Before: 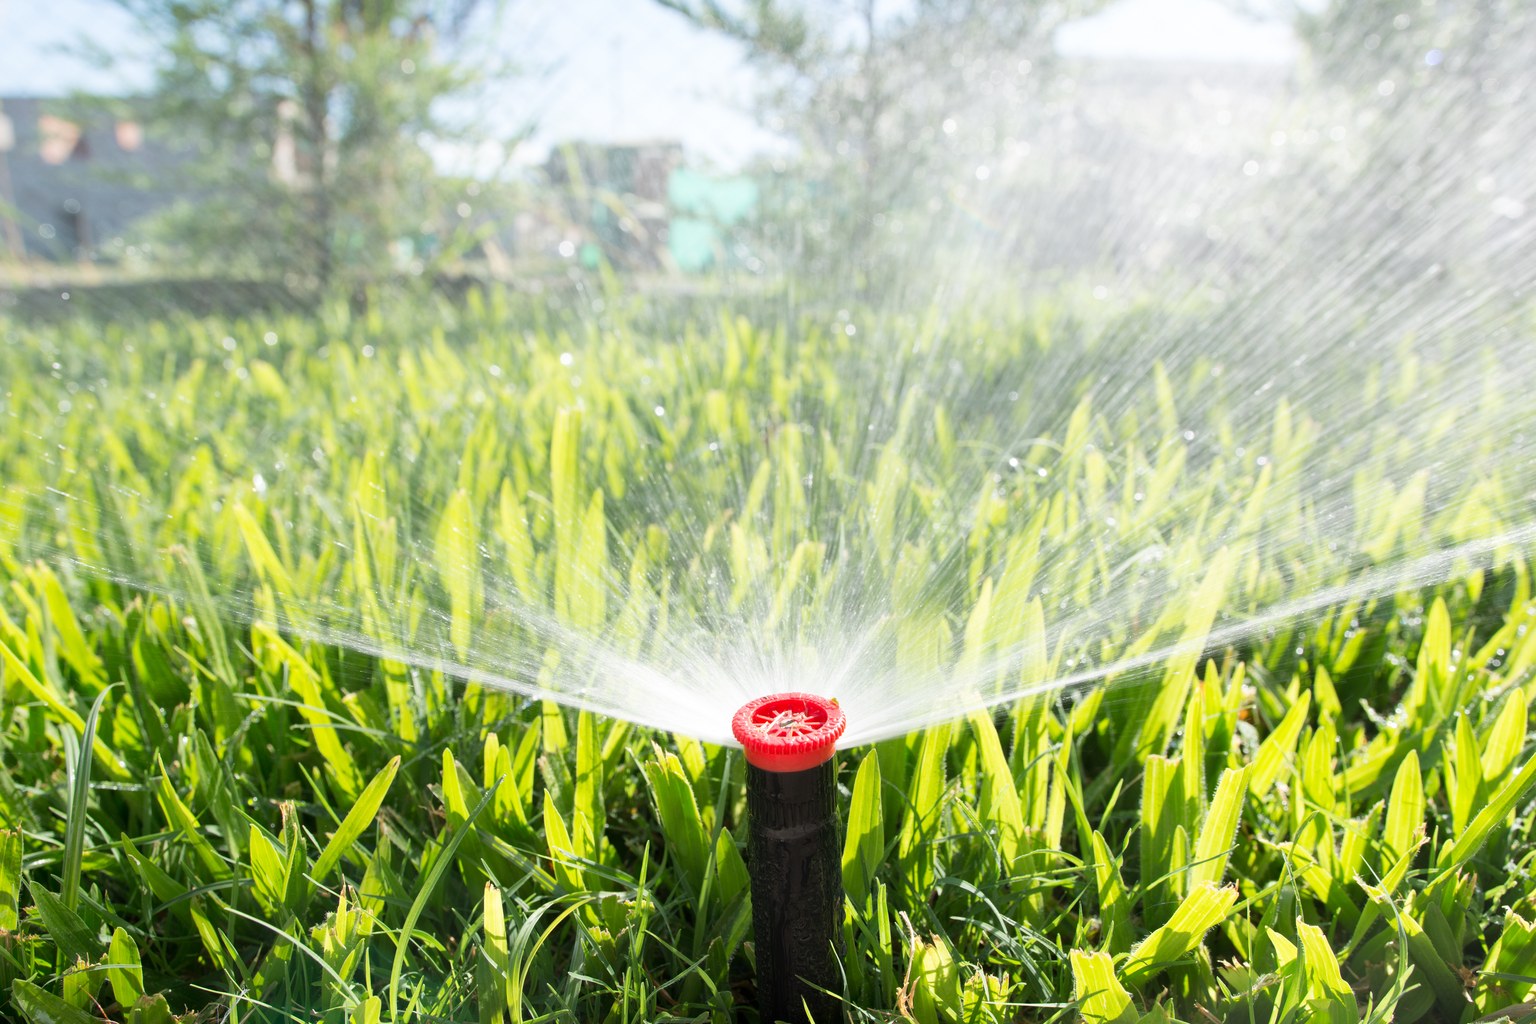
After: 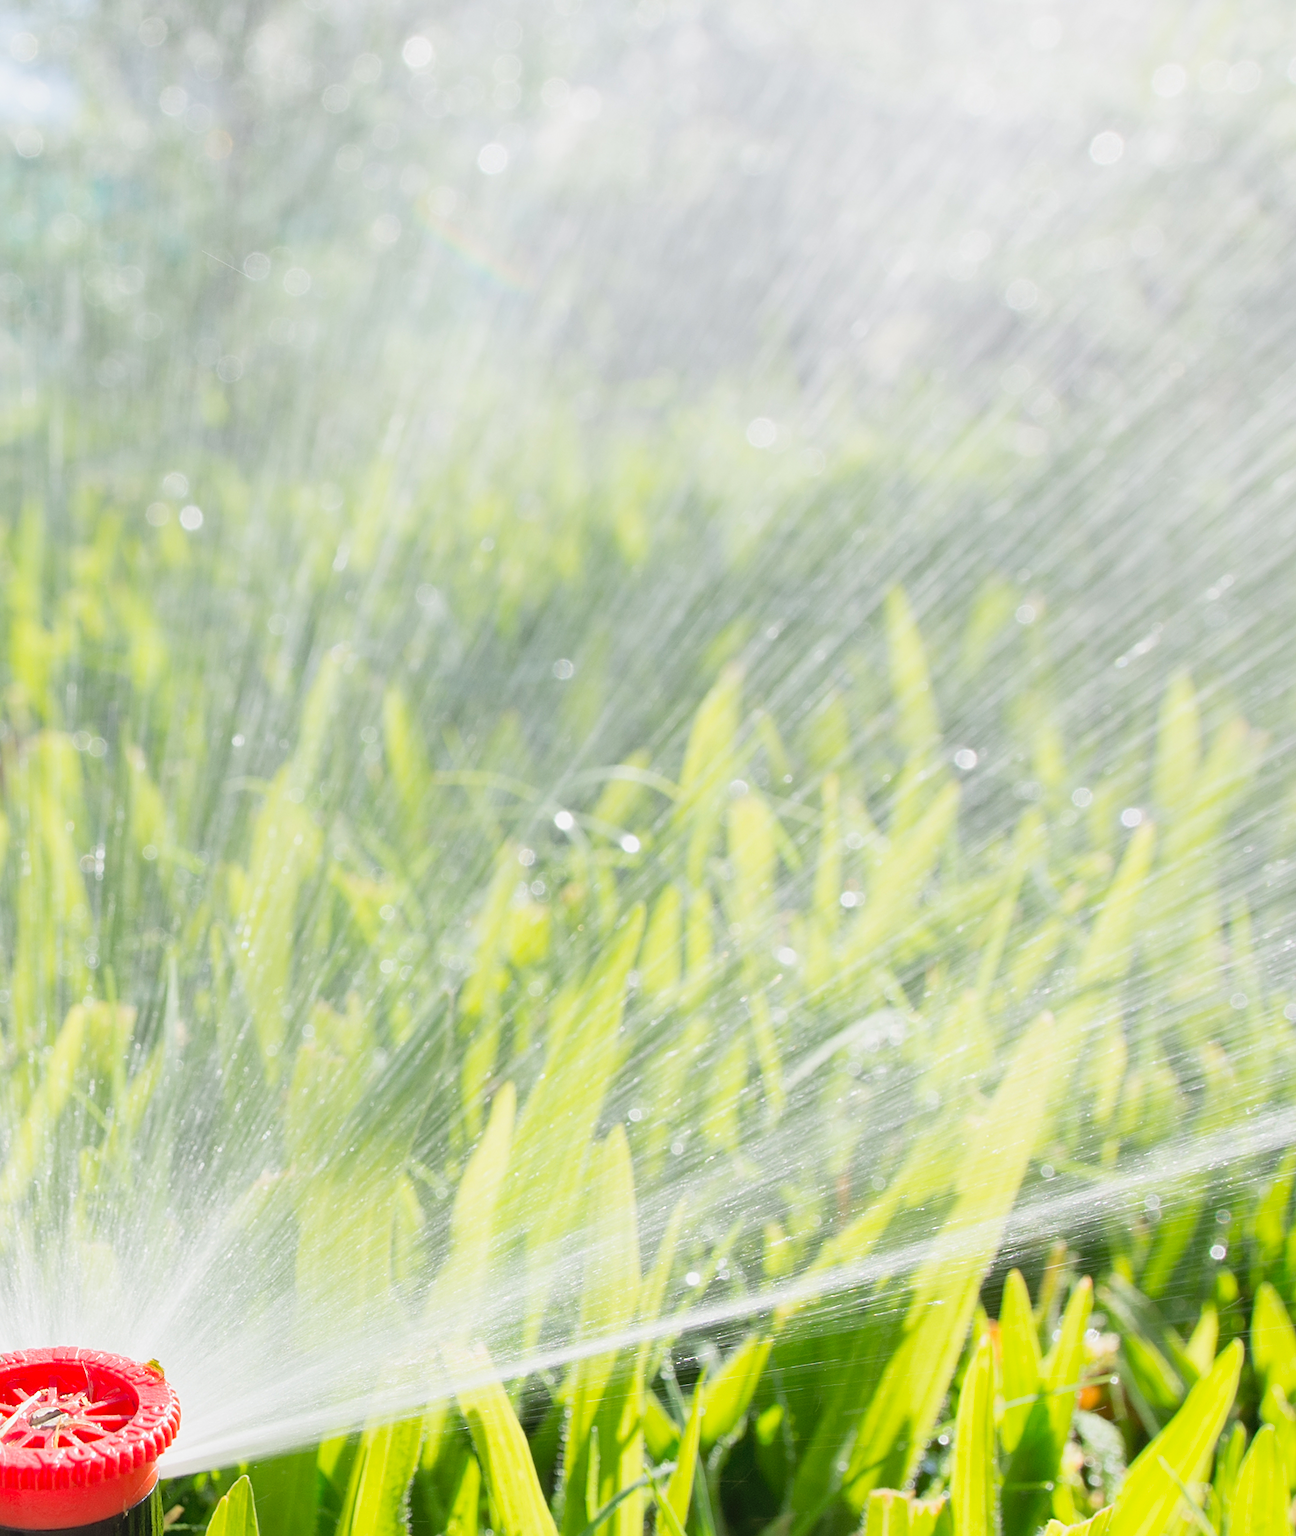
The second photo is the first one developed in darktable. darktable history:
sharpen: on, module defaults
crop and rotate: left 49.936%, top 10.094%, right 13.136%, bottom 24.256%
exposure: black level correction 0.005, exposure 0.014 EV, compensate highlight preservation false
contrast brightness saturation: contrast -0.1, brightness 0.05, saturation 0.08
